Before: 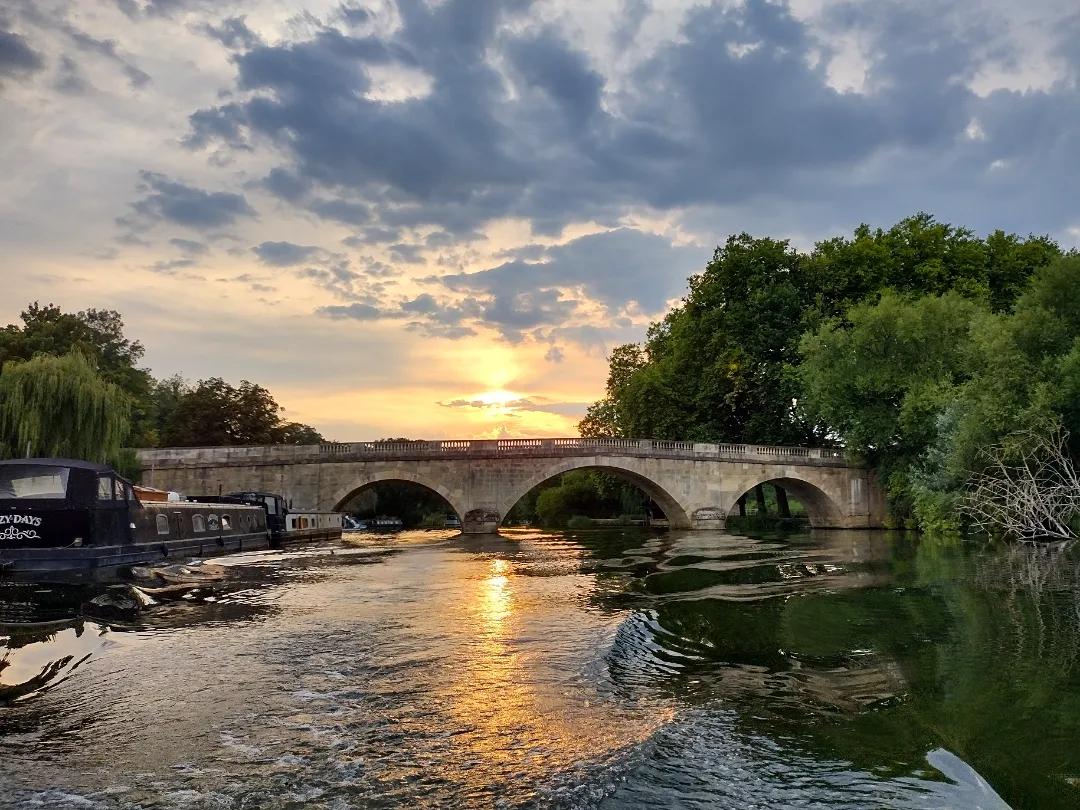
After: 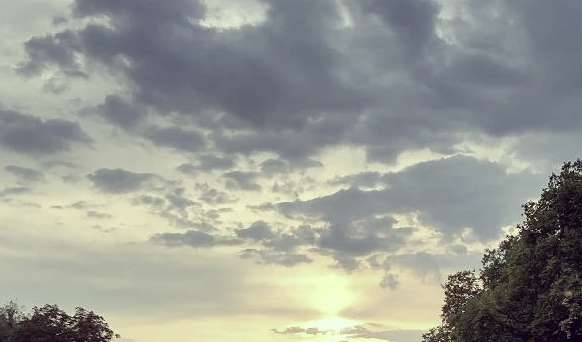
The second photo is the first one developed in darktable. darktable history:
crop: left 15.306%, top 9.065%, right 30.789%, bottom 48.638%
color correction: highlights a* -20.17, highlights b* 20.27, shadows a* 20.03, shadows b* -20.46, saturation 0.43
